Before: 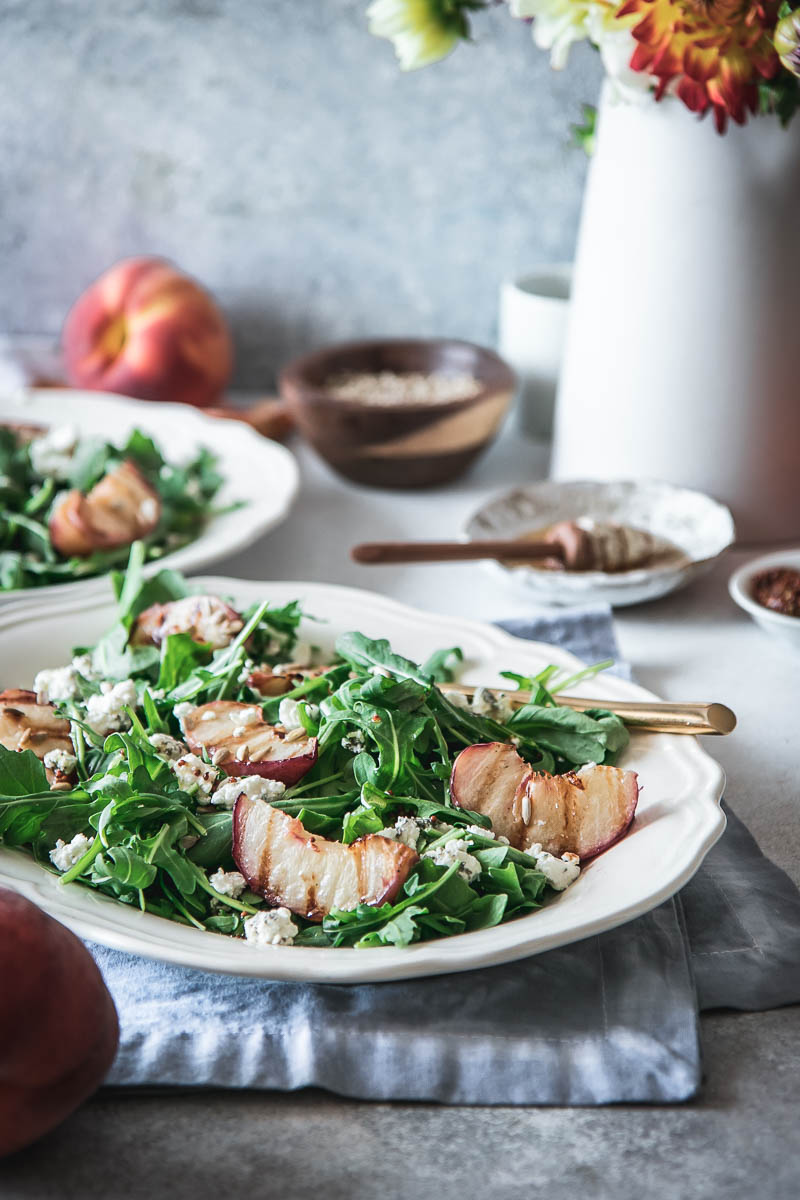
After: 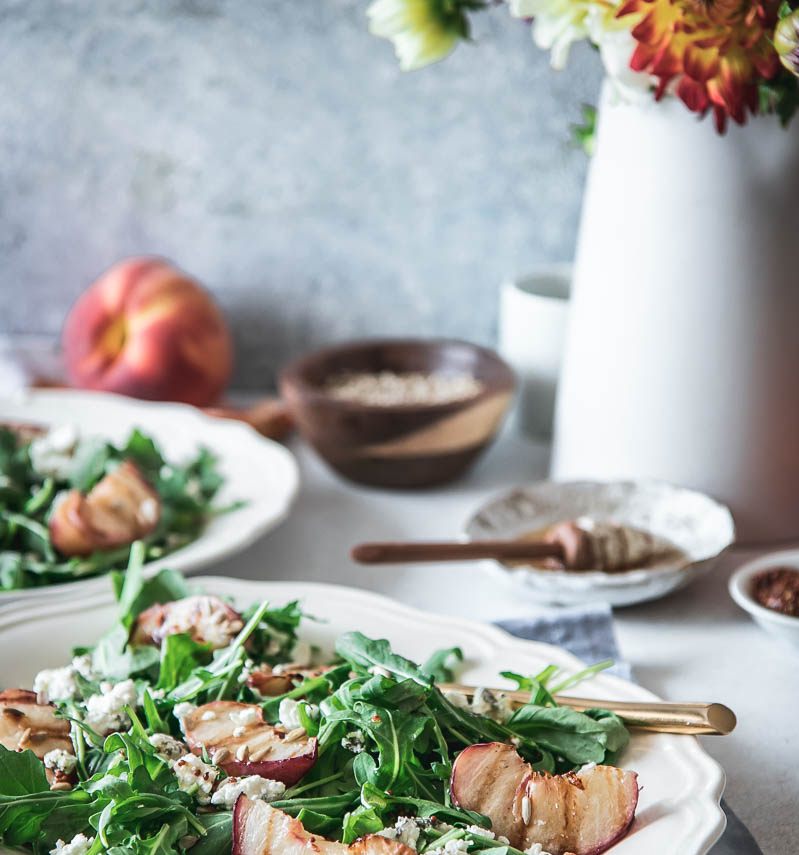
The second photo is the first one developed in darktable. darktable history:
crop: right 0%, bottom 28.697%
